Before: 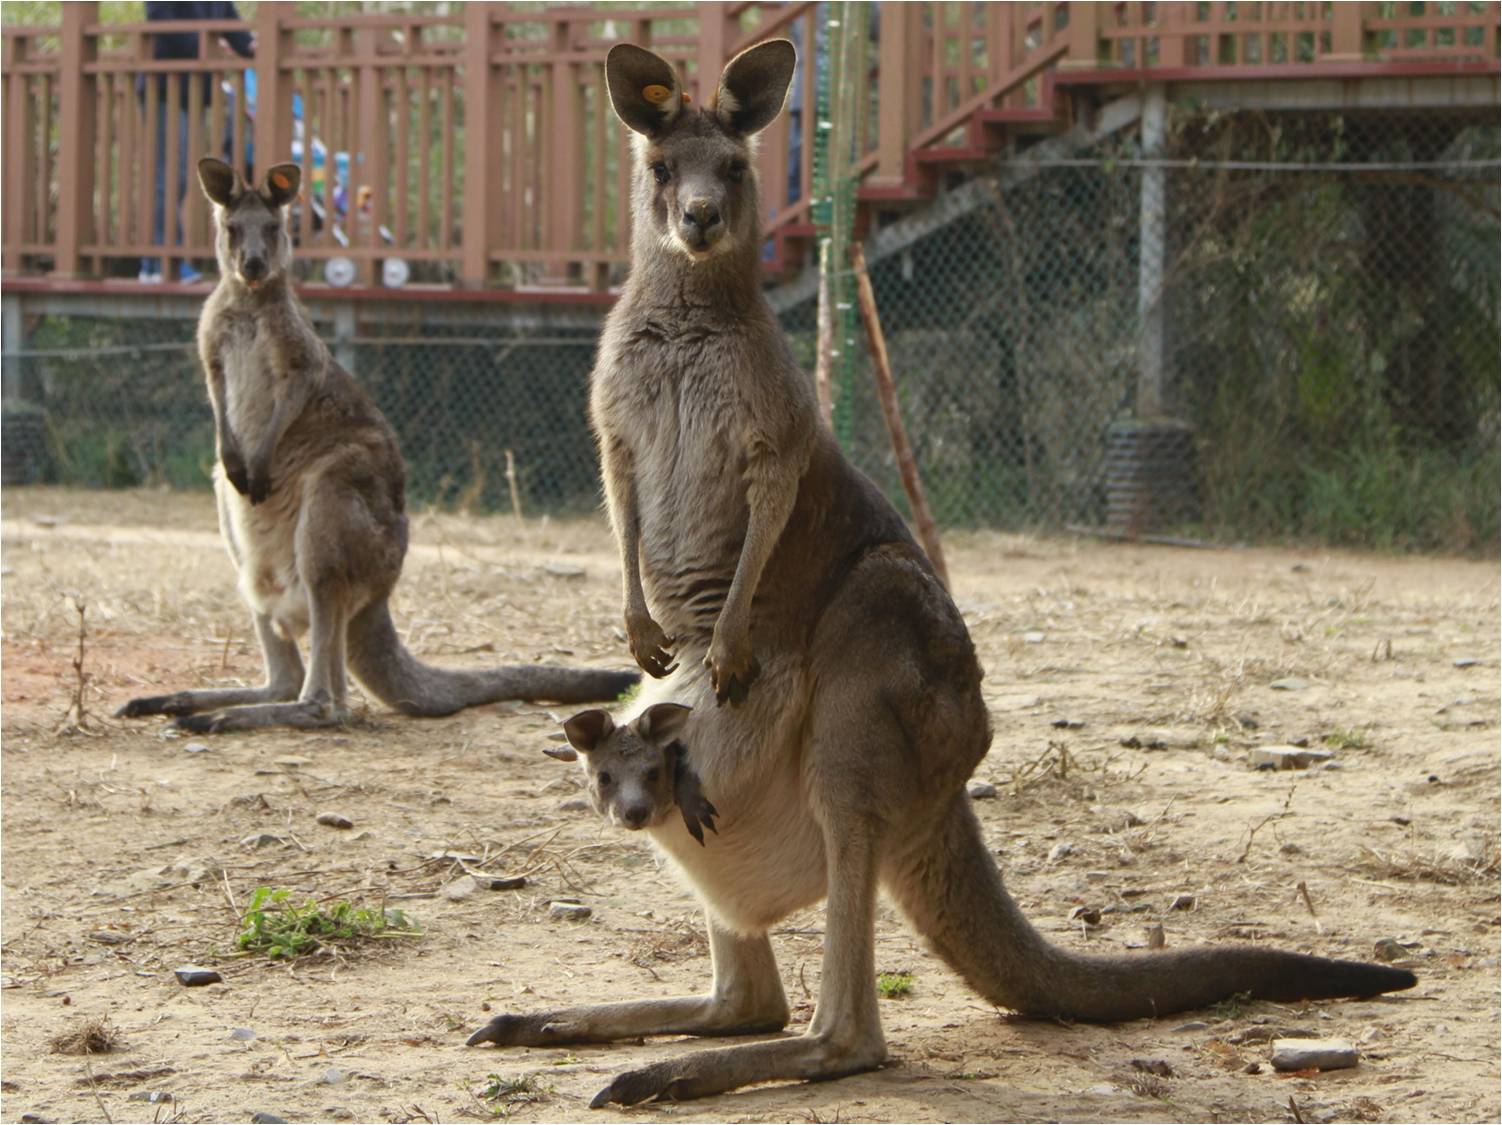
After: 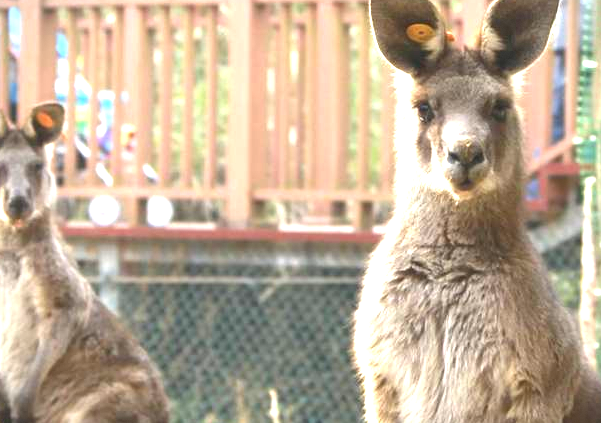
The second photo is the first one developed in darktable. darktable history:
crop: left 15.716%, top 5.427%, right 44.228%, bottom 56.885%
vignetting: fall-off start 100.48%, brightness -0.181, saturation -0.301, width/height ratio 1.325, dithering 8-bit output
exposure: exposure 2.001 EV, compensate highlight preservation false
